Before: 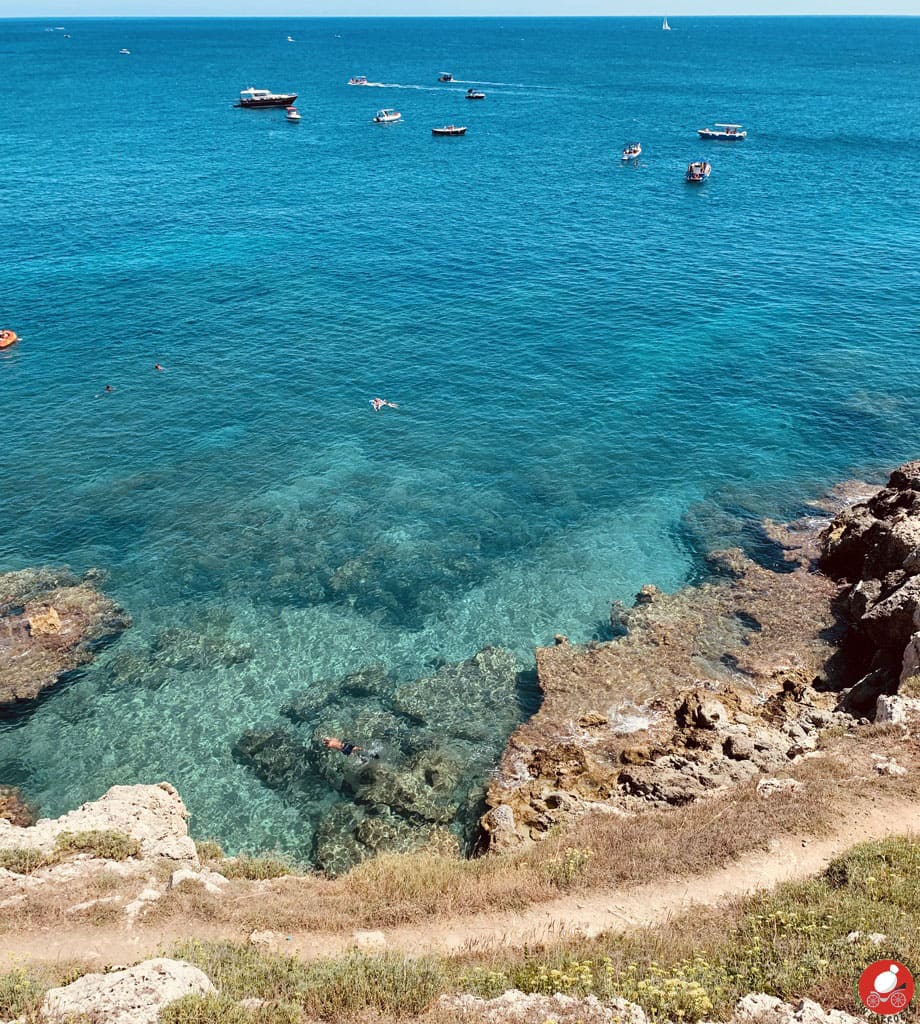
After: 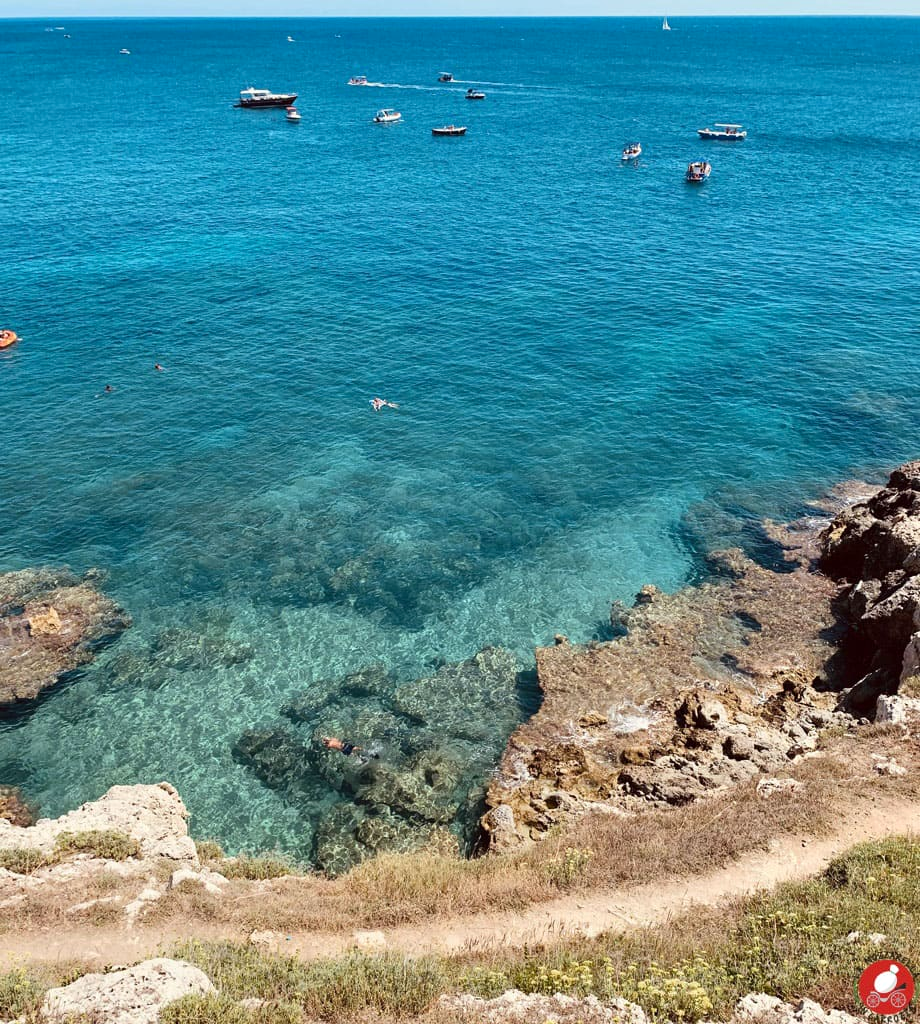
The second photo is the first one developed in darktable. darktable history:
contrast brightness saturation: contrast 0.08, saturation 0.02
tone equalizer: on, module defaults
shadows and highlights: shadows 37.27, highlights -28.18, soften with gaussian
